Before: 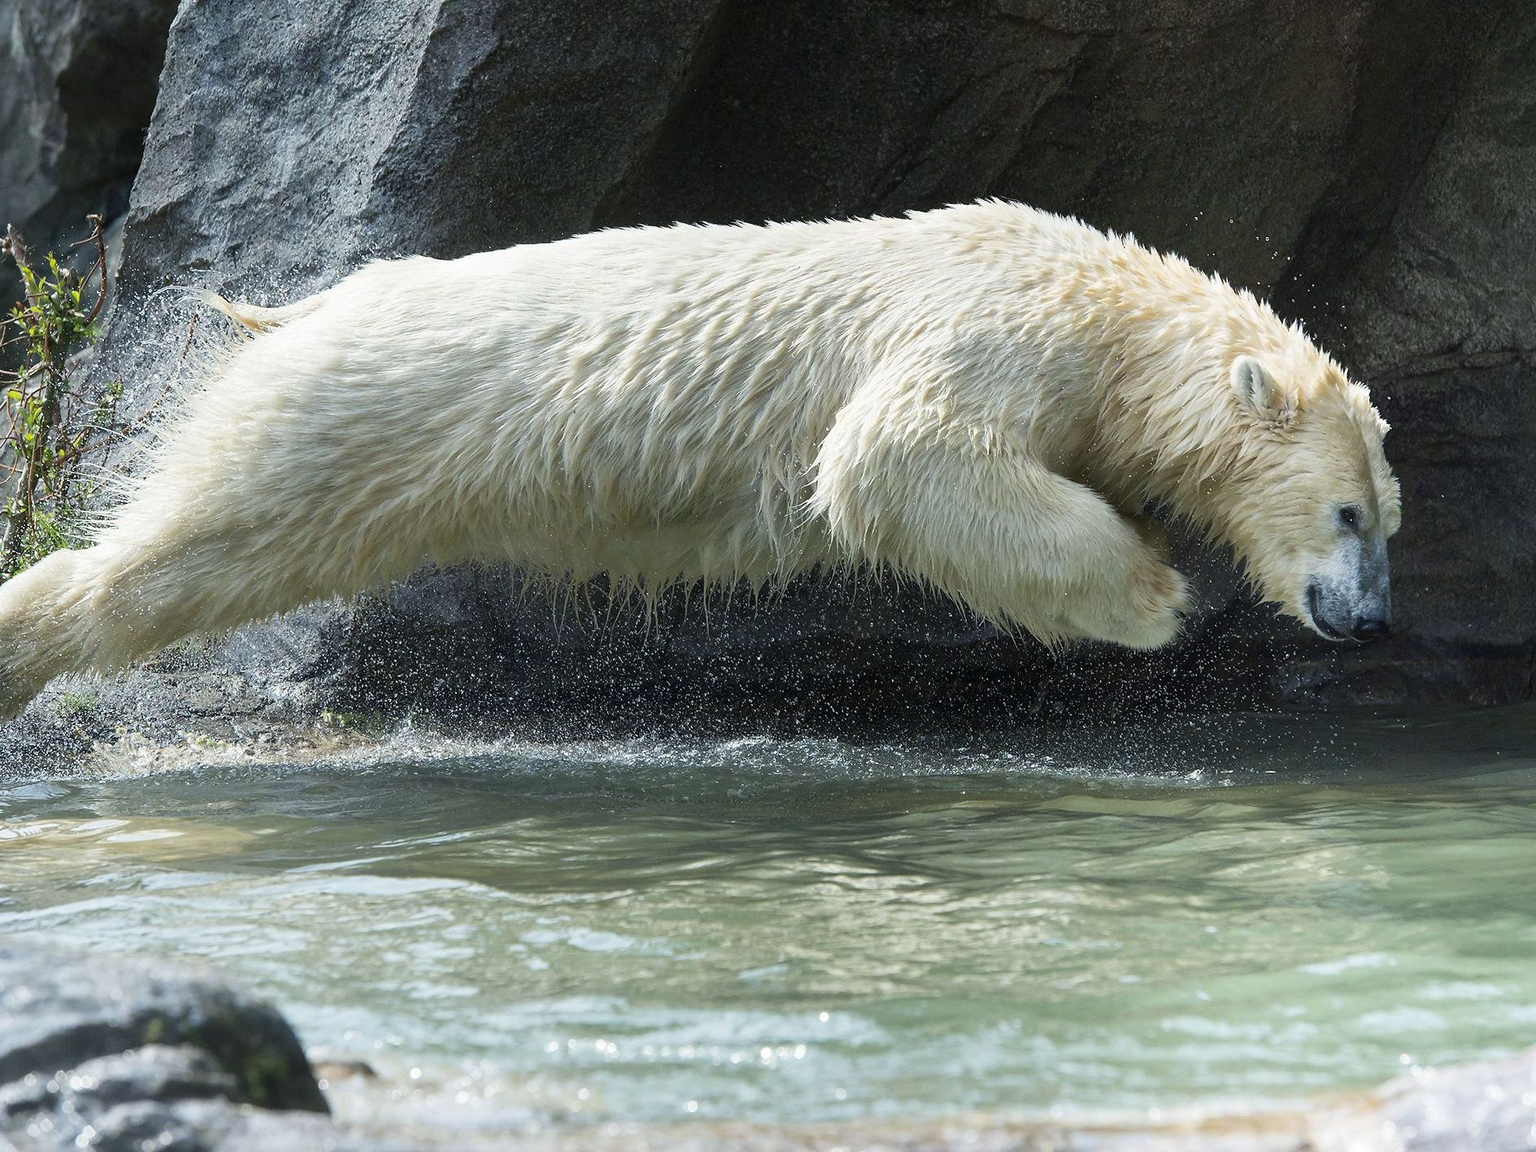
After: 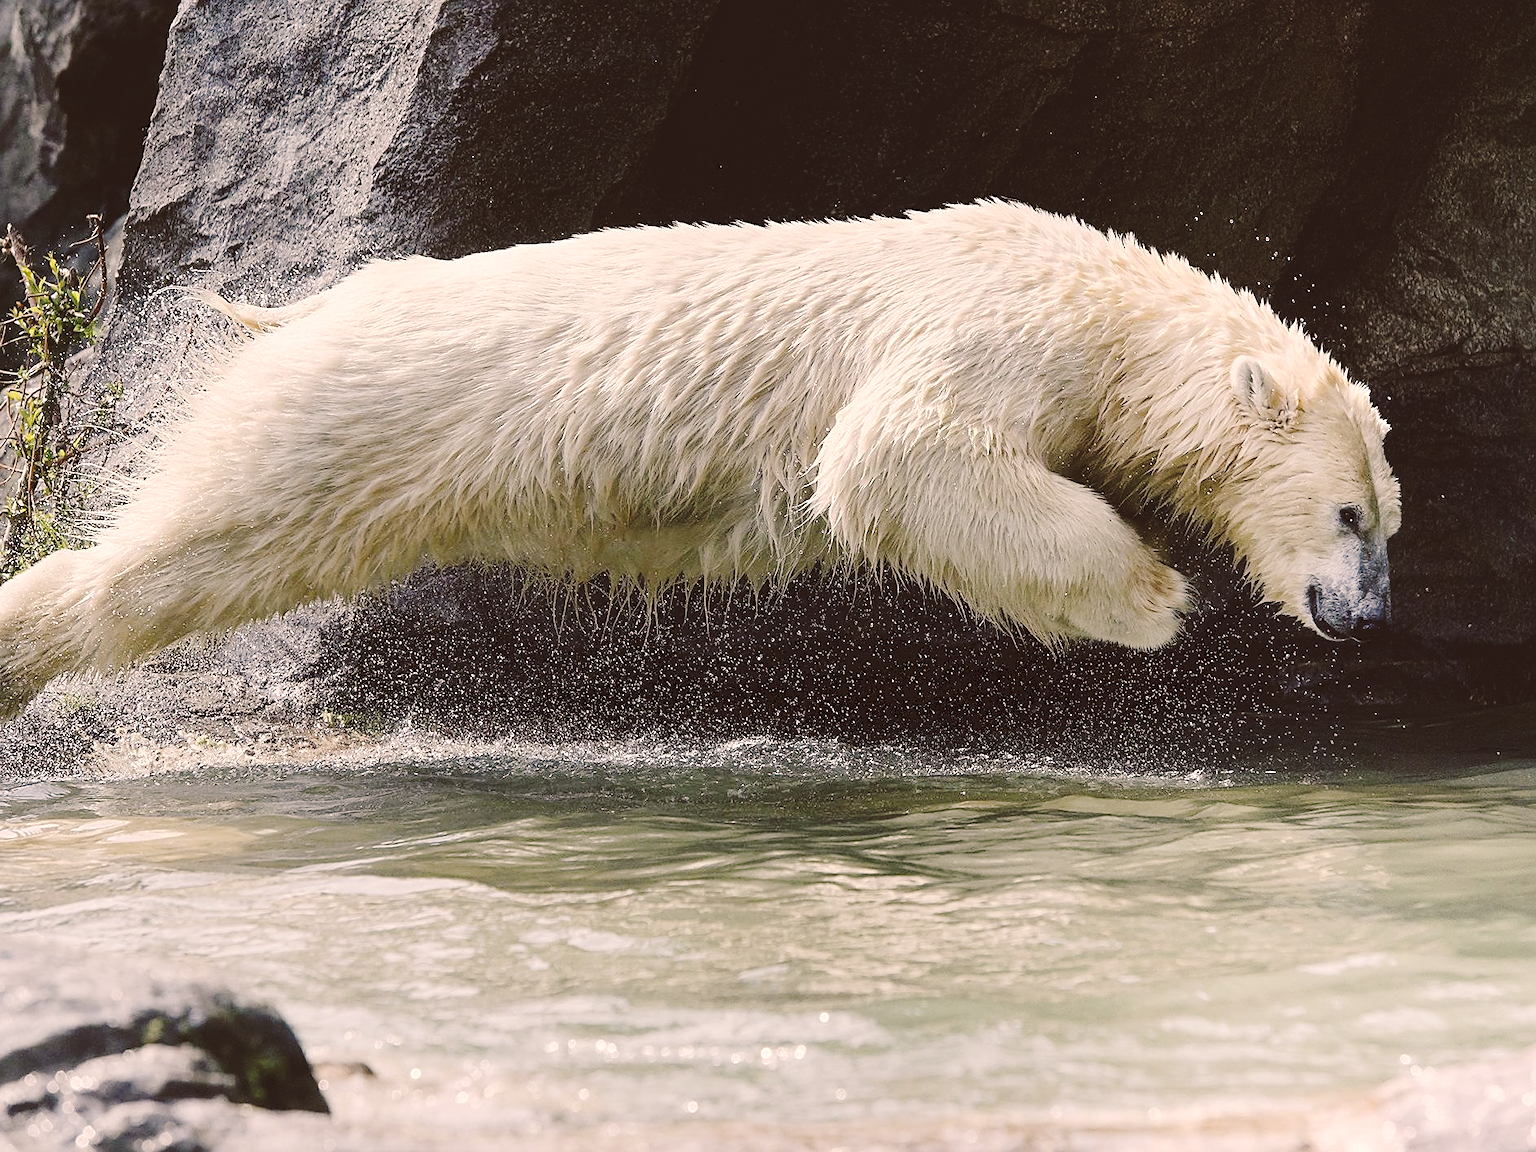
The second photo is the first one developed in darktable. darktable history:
sharpen: on, module defaults
color correction: highlights a* 10.21, highlights b* 9.79, shadows a* 8.61, shadows b* 7.88, saturation 0.8
tone curve: curves: ch0 [(0, 0) (0.003, 0.117) (0.011, 0.115) (0.025, 0.116) (0.044, 0.116) (0.069, 0.112) (0.1, 0.113) (0.136, 0.127) (0.177, 0.148) (0.224, 0.191) (0.277, 0.249) (0.335, 0.363) (0.399, 0.479) (0.468, 0.589) (0.543, 0.664) (0.623, 0.733) (0.709, 0.799) (0.801, 0.852) (0.898, 0.914) (1, 1)], preserve colors none
